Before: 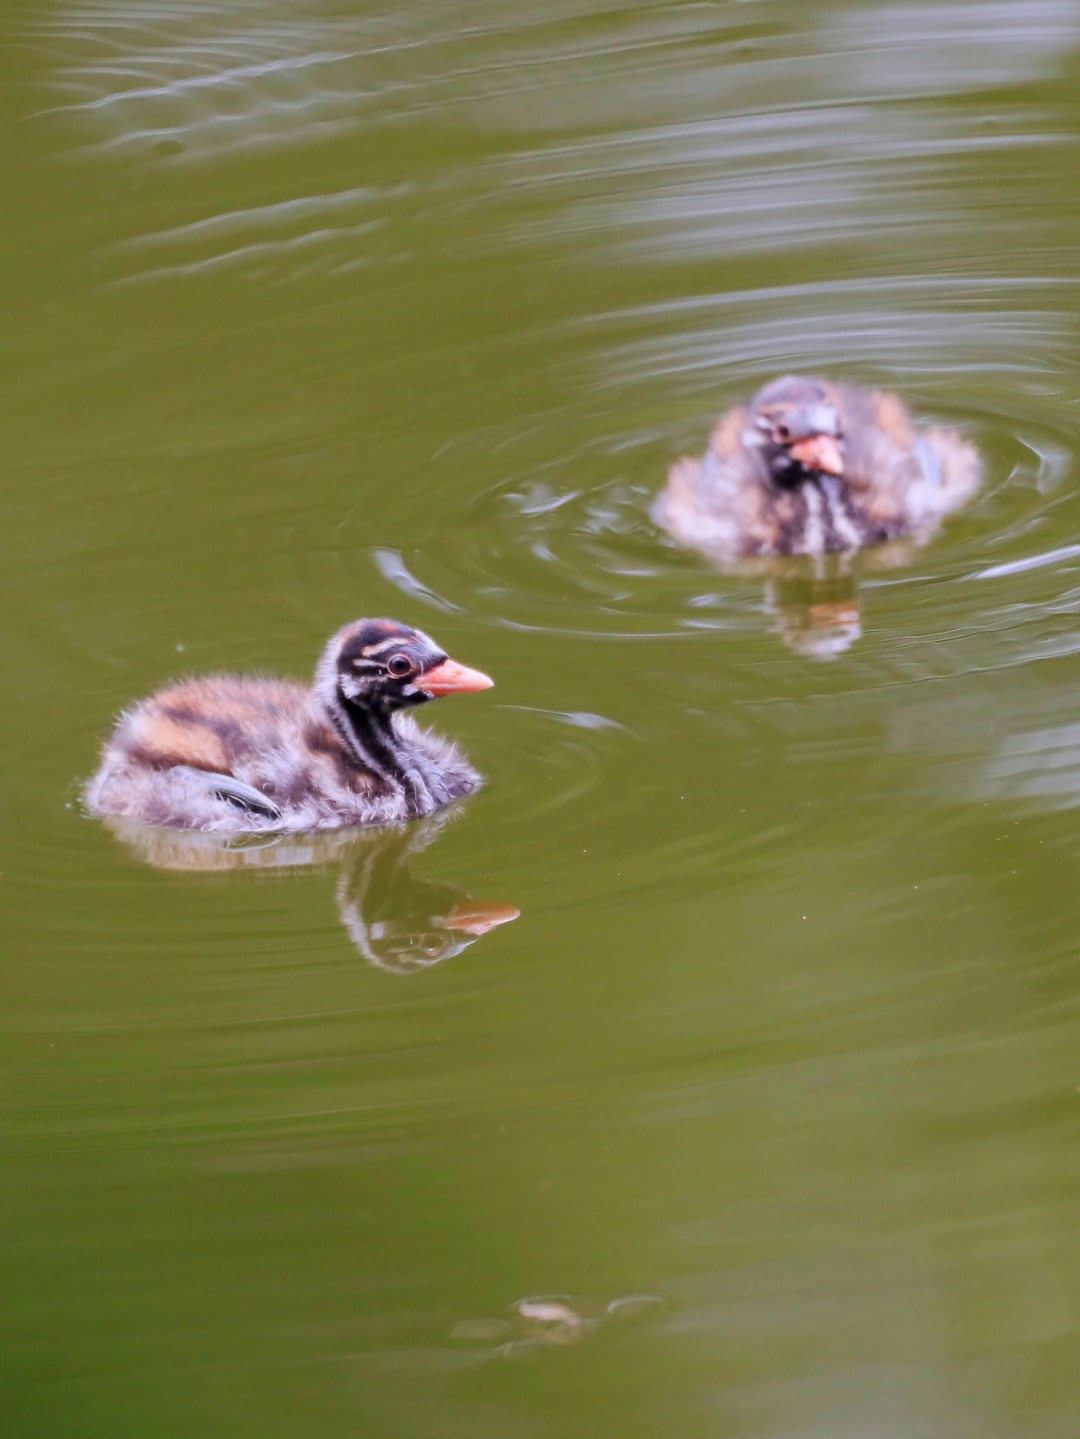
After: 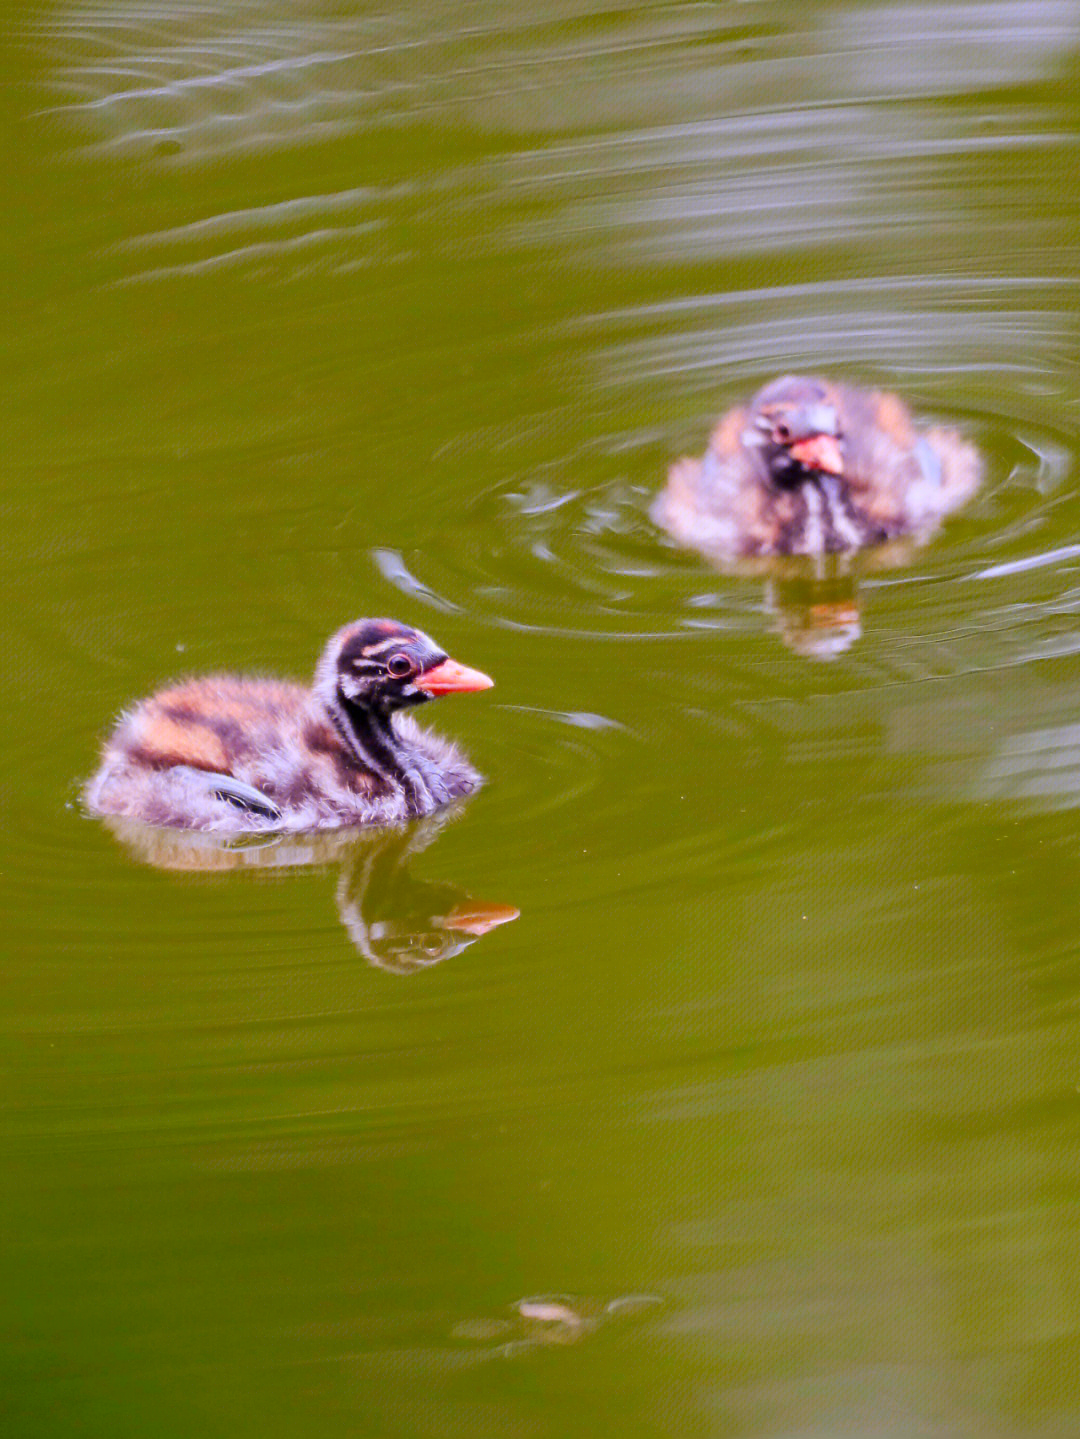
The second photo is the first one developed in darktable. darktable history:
contrast brightness saturation: contrast 0.082, saturation 0.201
color balance rgb: power › luminance 0.828%, power › chroma 0.381%, power › hue 33.12°, perceptual saturation grading › global saturation 19.837%
